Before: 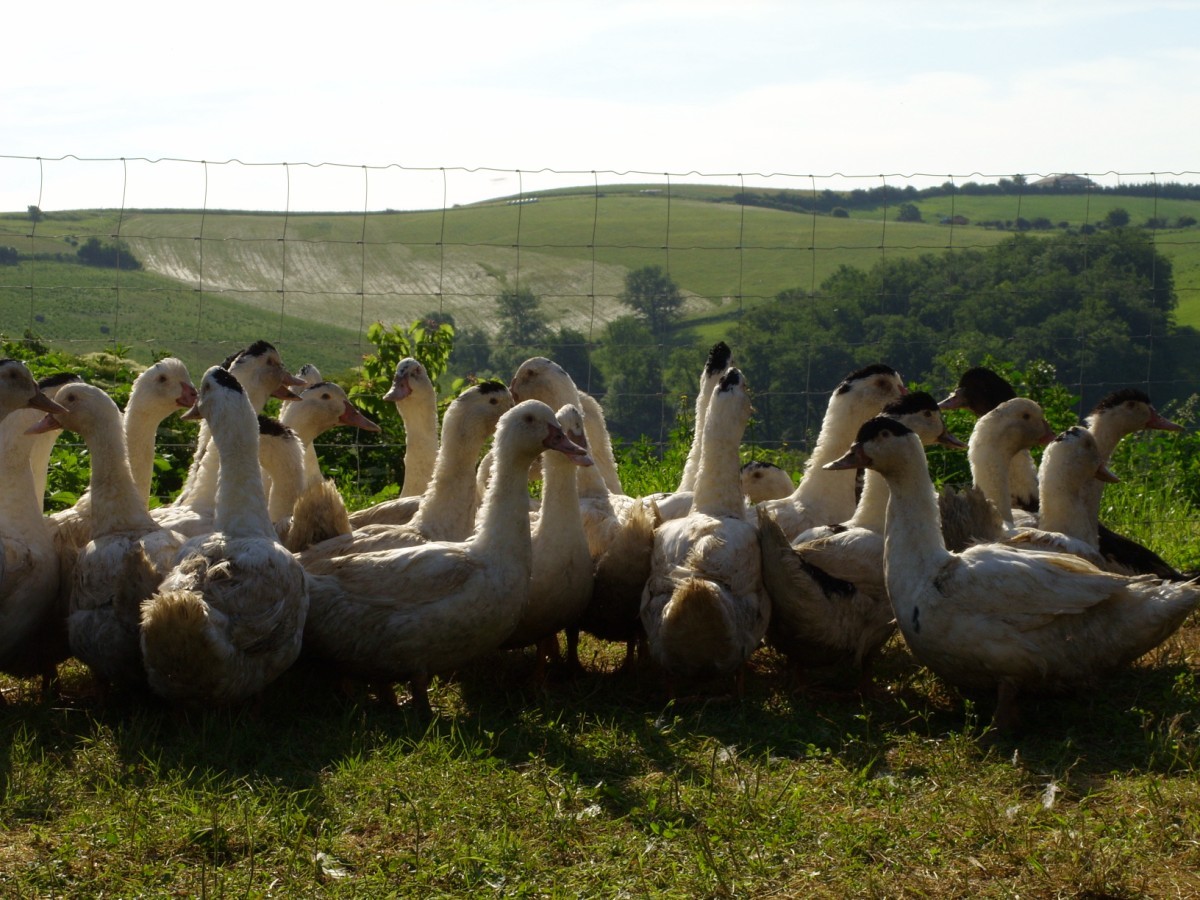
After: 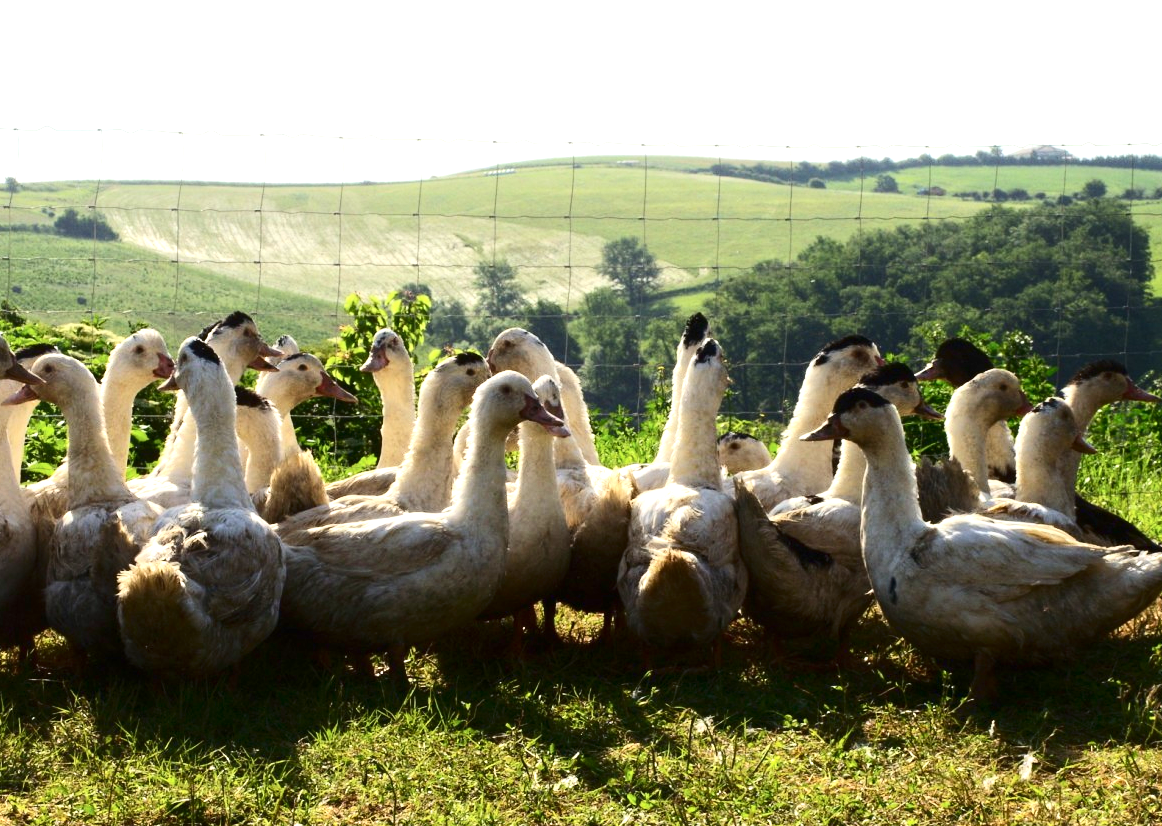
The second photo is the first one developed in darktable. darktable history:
tone equalizer: -8 EV -0.002 EV, -7 EV 0.005 EV, -6 EV -0.009 EV, -5 EV 0.011 EV, -4 EV -0.012 EV, -3 EV 0.007 EV, -2 EV -0.062 EV, -1 EV -0.293 EV, +0 EV -0.582 EV, smoothing diameter 2%, edges refinement/feathering 20, mask exposure compensation -1.57 EV, filter diffusion 5
crop: left 1.964%, top 3.251%, right 1.122%, bottom 4.933%
contrast brightness saturation: contrast 0.28
exposure: black level correction 0, exposure 1.5 EV, compensate highlight preservation false
